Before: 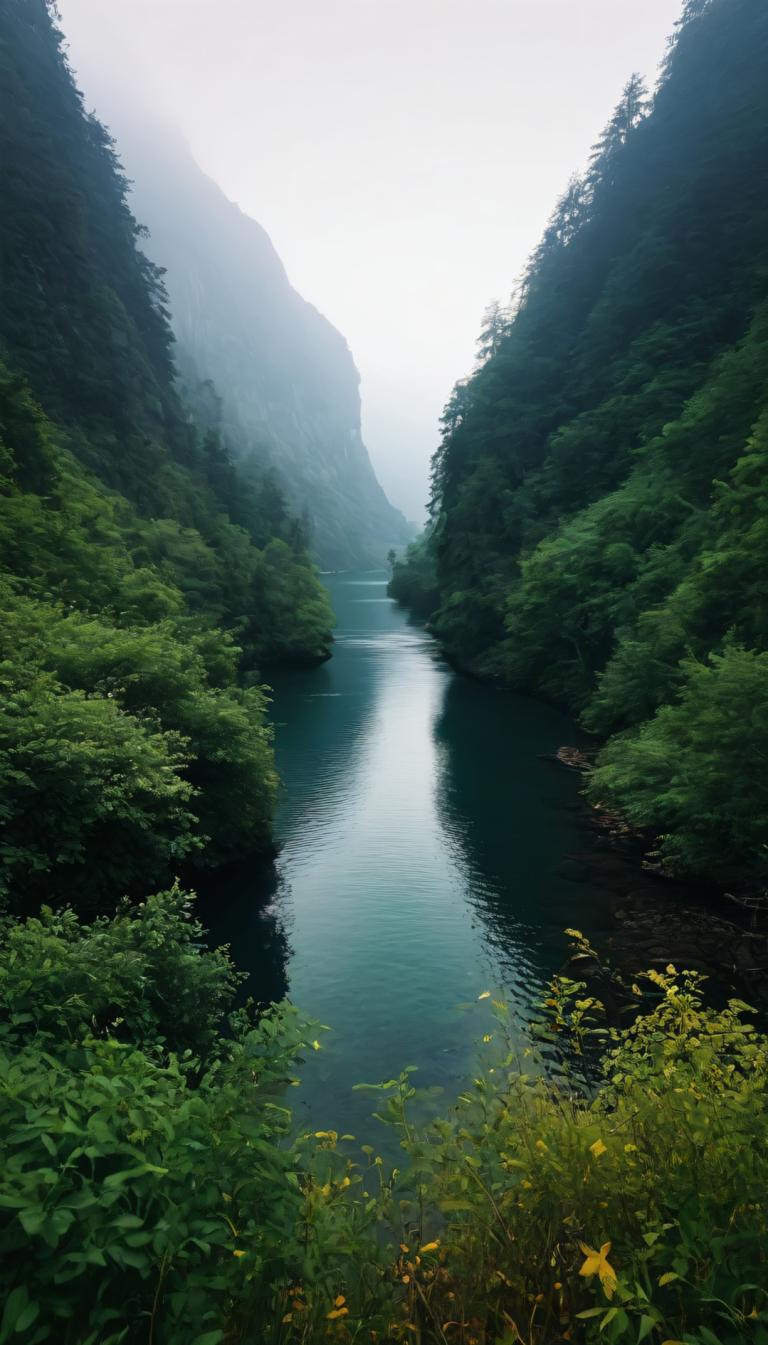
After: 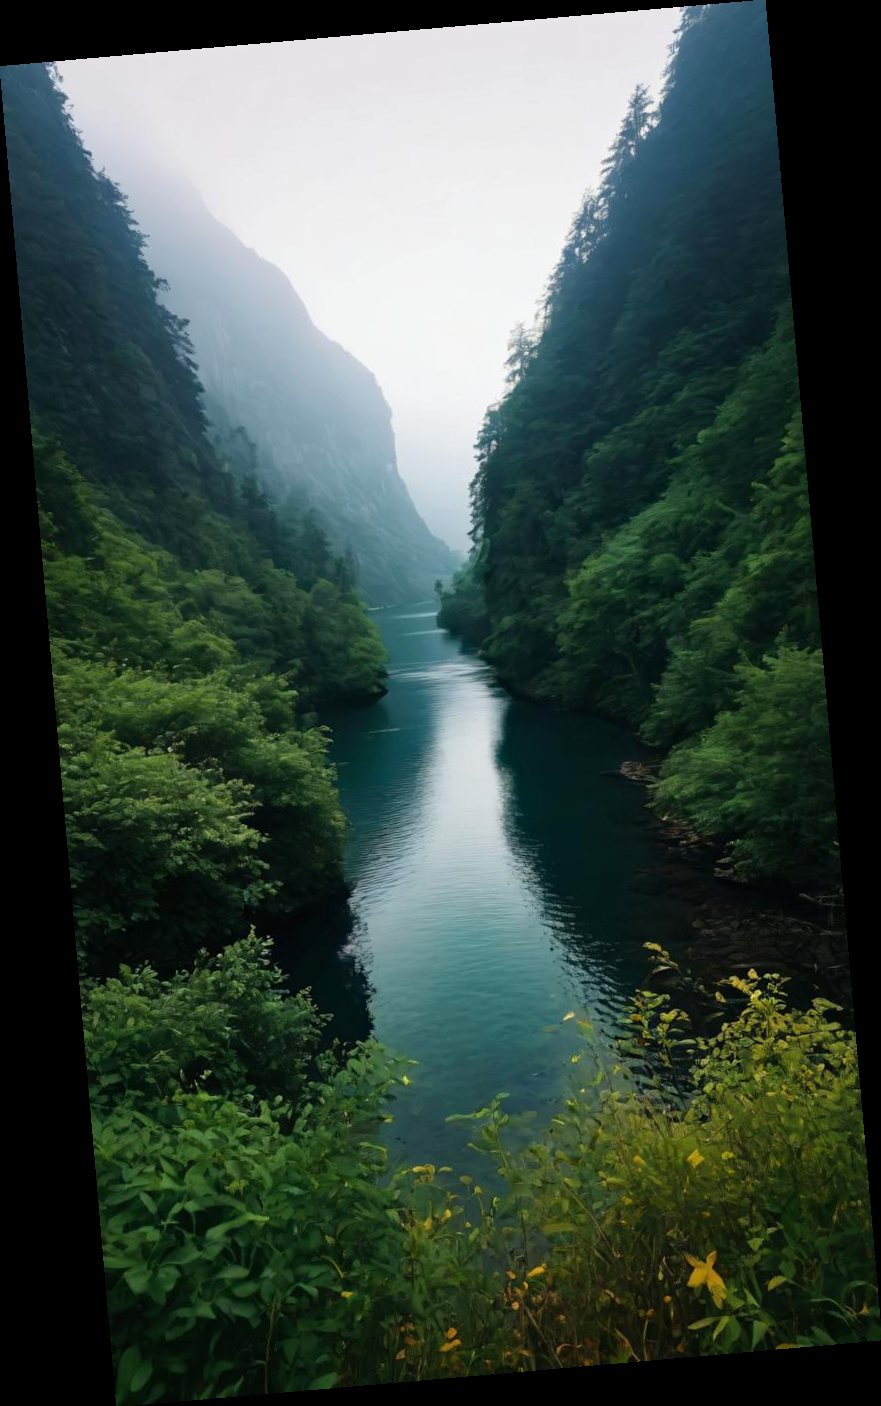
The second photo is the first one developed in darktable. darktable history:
rotate and perspective: rotation -4.98°, automatic cropping off
haze removal: adaptive false
